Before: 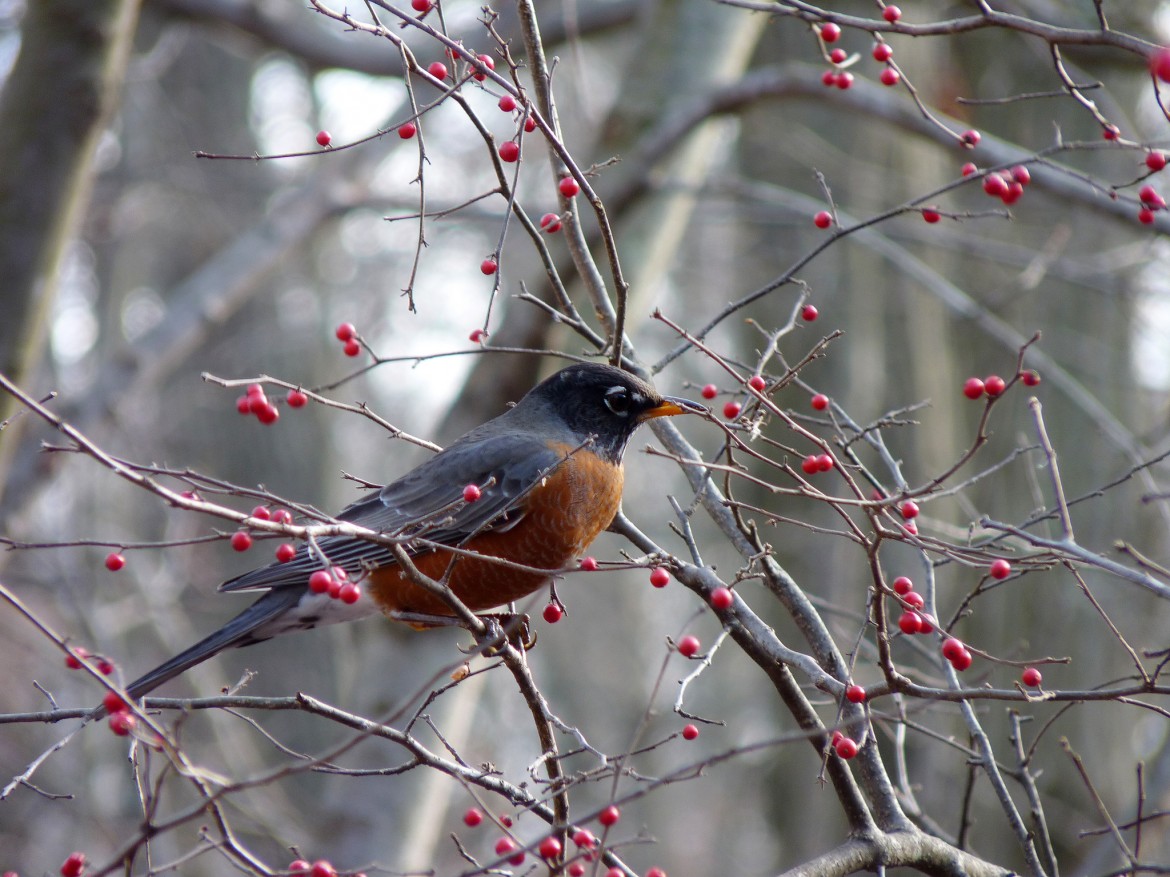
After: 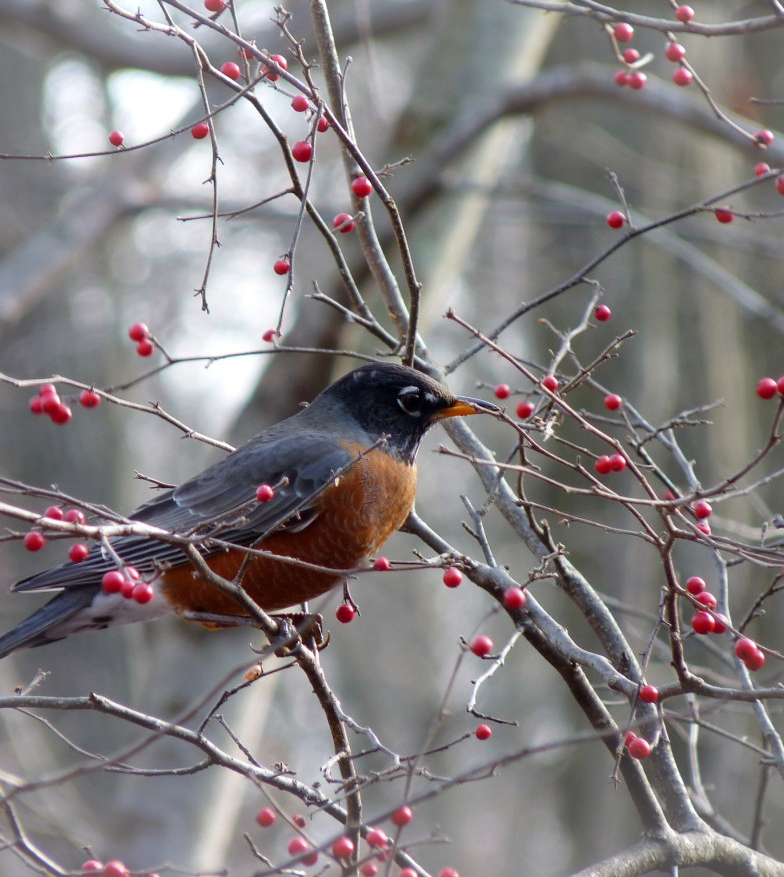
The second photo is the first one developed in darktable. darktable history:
vignetting: fall-off start 99.55%, brightness 0.068, saturation -0.002, width/height ratio 1.322
crop and rotate: left 17.699%, right 15.26%
